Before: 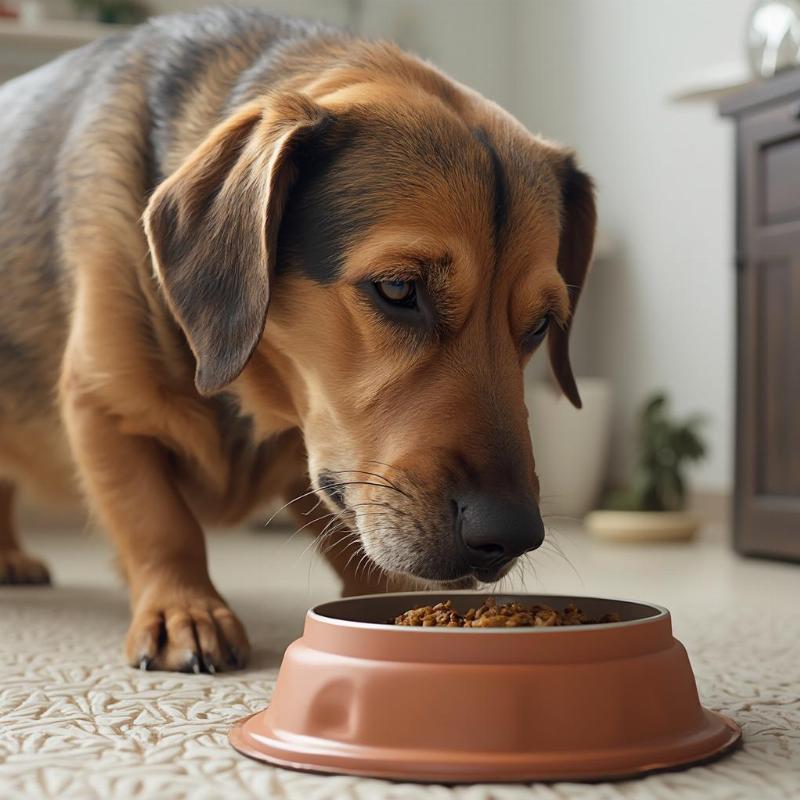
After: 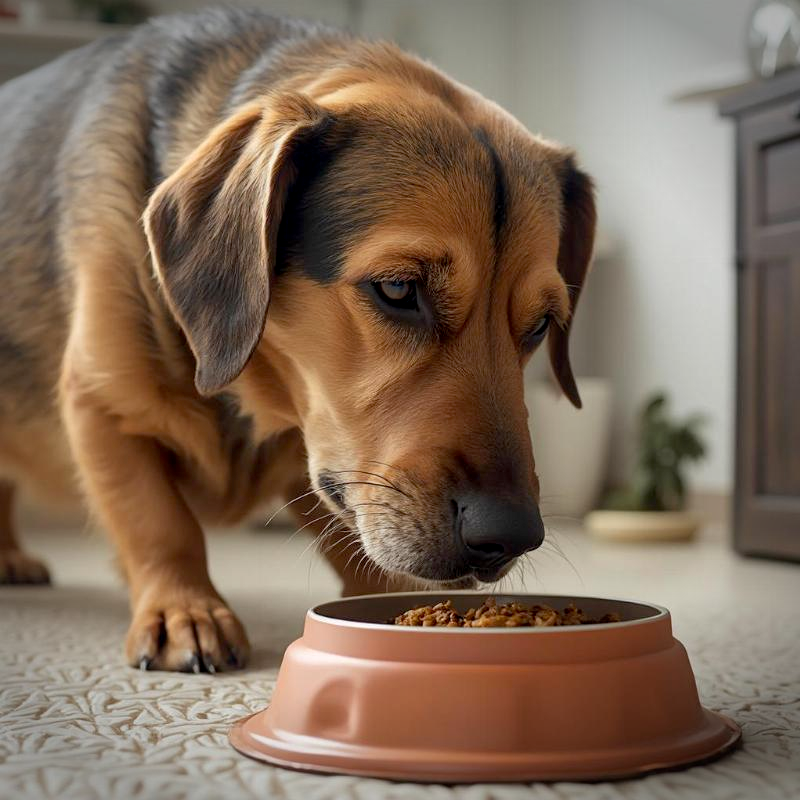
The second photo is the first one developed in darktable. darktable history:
exposure: black level correction 0.007, exposure 0.159 EV, compensate exposure bias true, compensate highlight preservation false
local contrast: detail 109%
vignetting: fall-off start 88.9%, fall-off radius 43.37%, brightness -0.585, saturation -0.111, width/height ratio 1.159, unbound false
